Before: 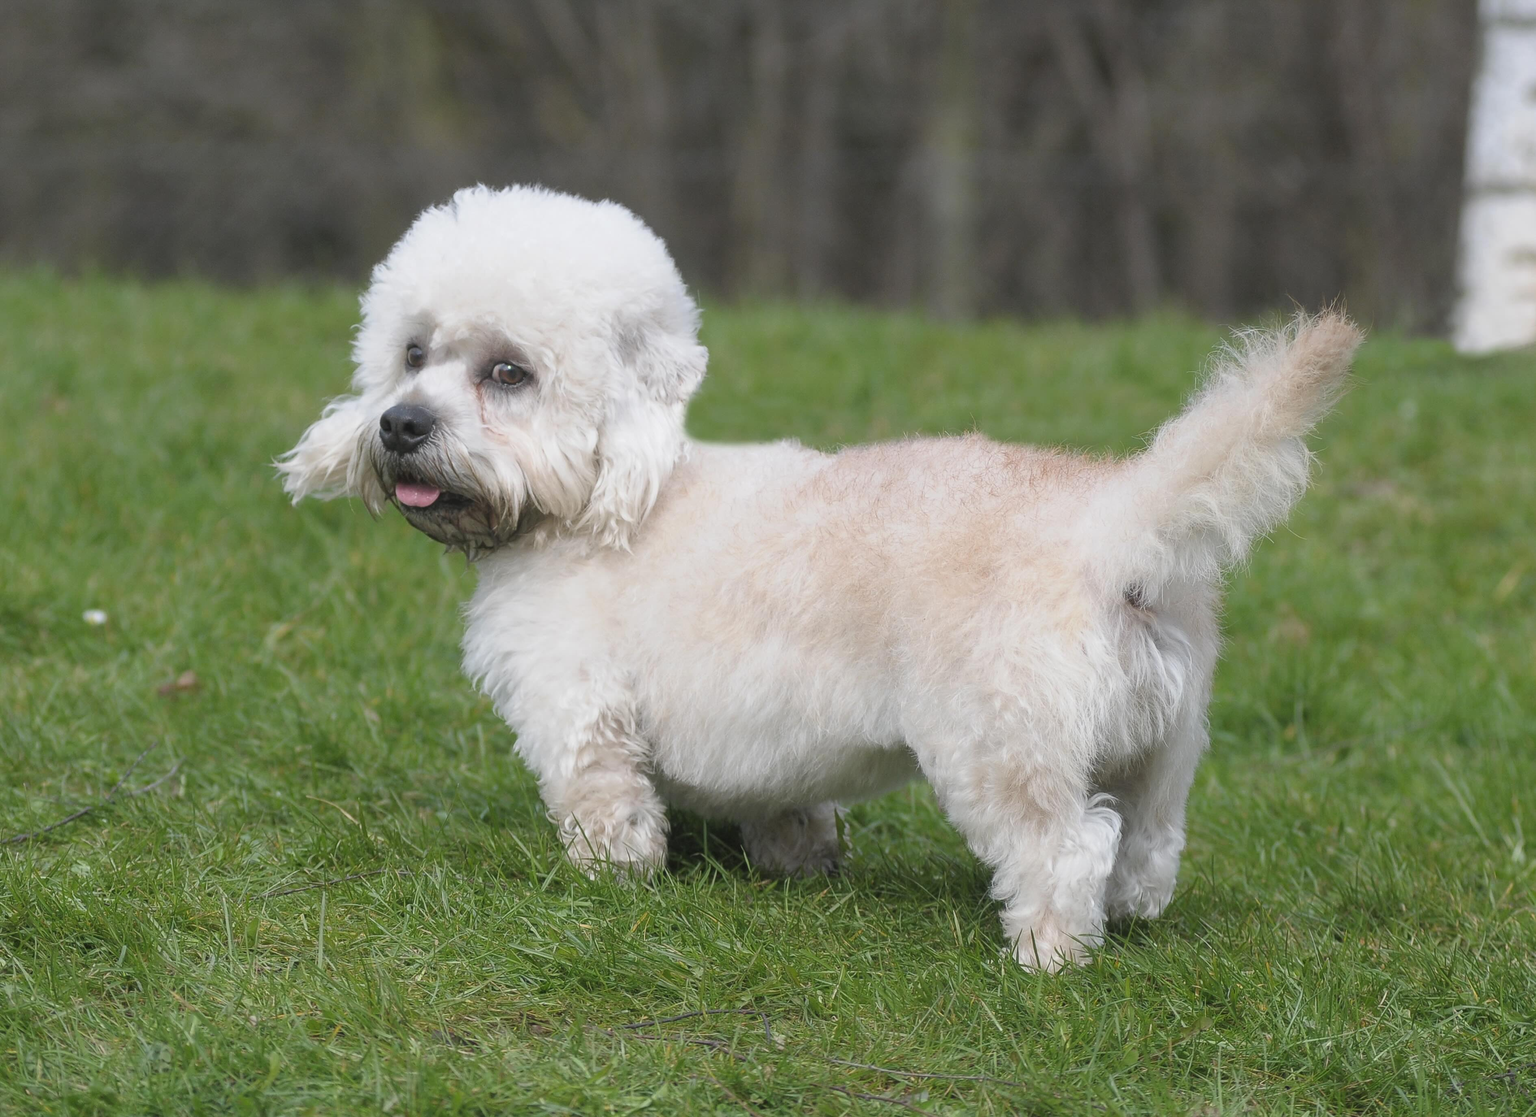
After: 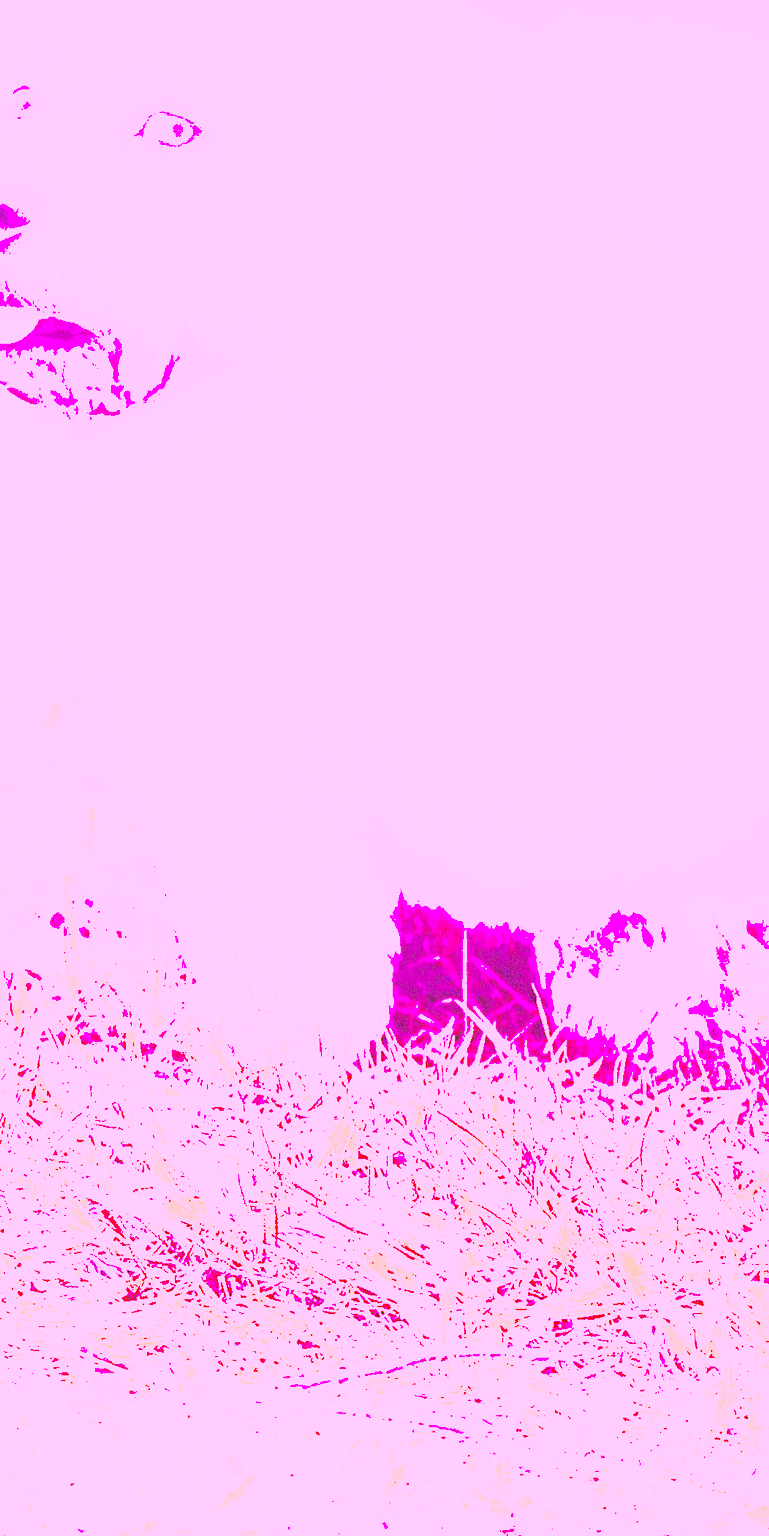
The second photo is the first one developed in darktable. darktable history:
rotate and perspective: rotation 0.72°, lens shift (vertical) -0.352, lens shift (horizontal) -0.051, crop left 0.152, crop right 0.859, crop top 0.019, crop bottom 0.964
crop and rotate: left 21.77%, top 18.528%, right 44.676%, bottom 2.997%
white balance: red 8, blue 8
grain: coarseness 0.09 ISO
shadows and highlights: on, module defaults
